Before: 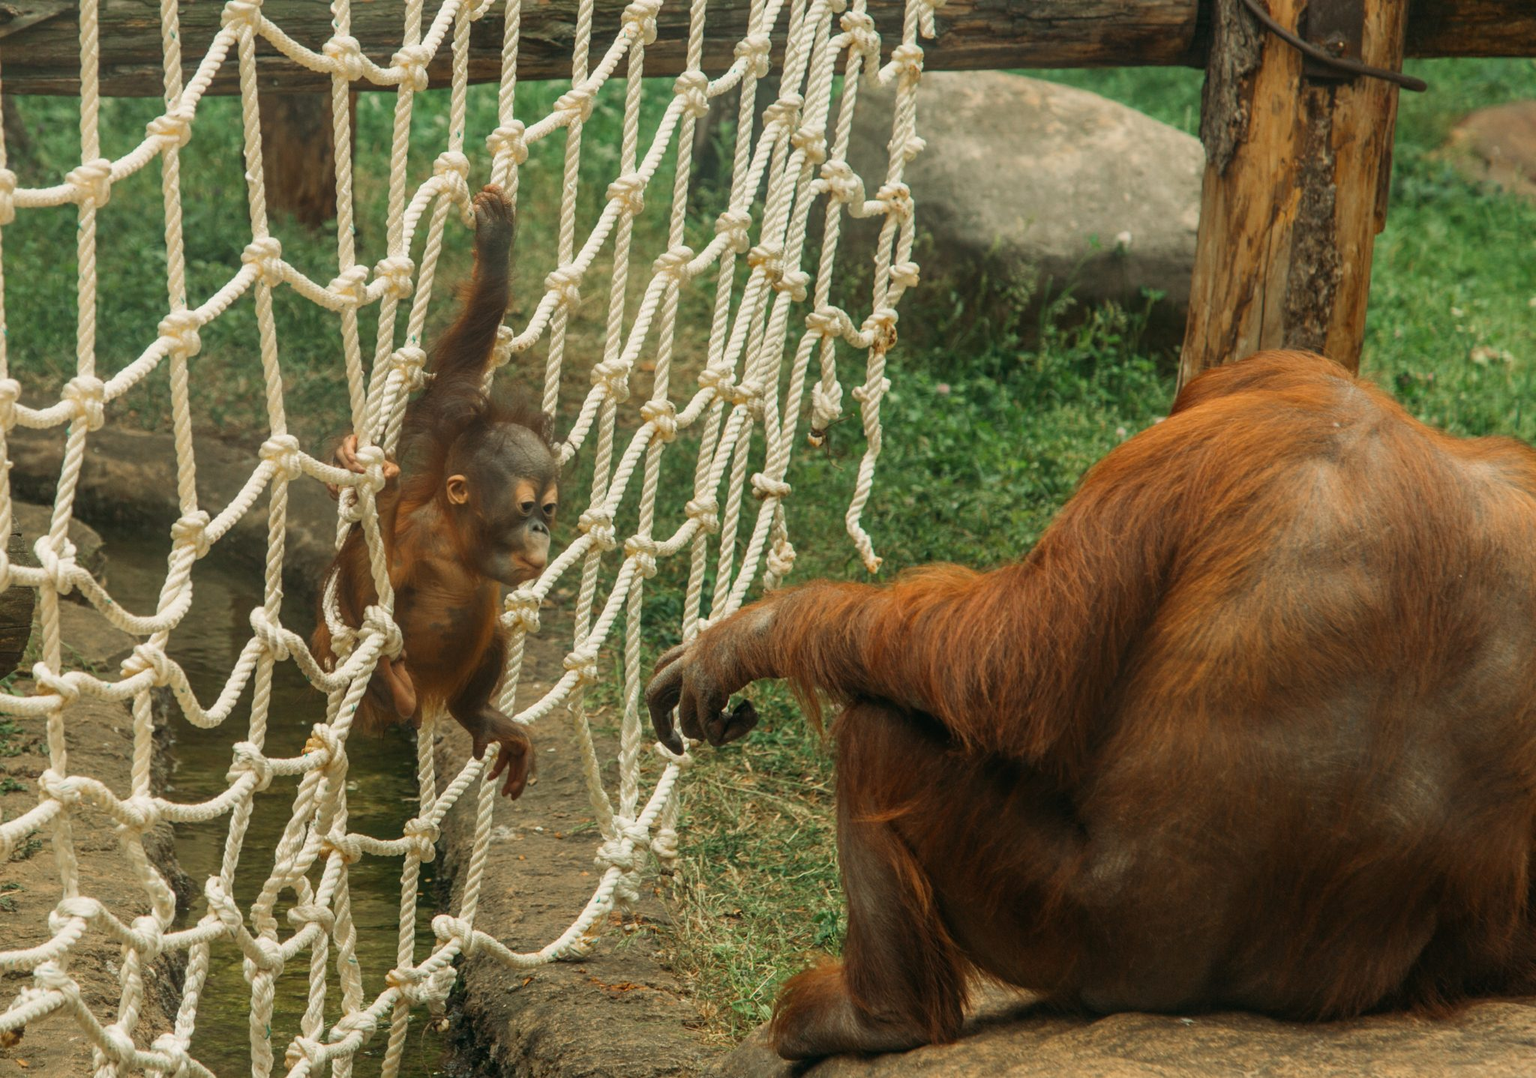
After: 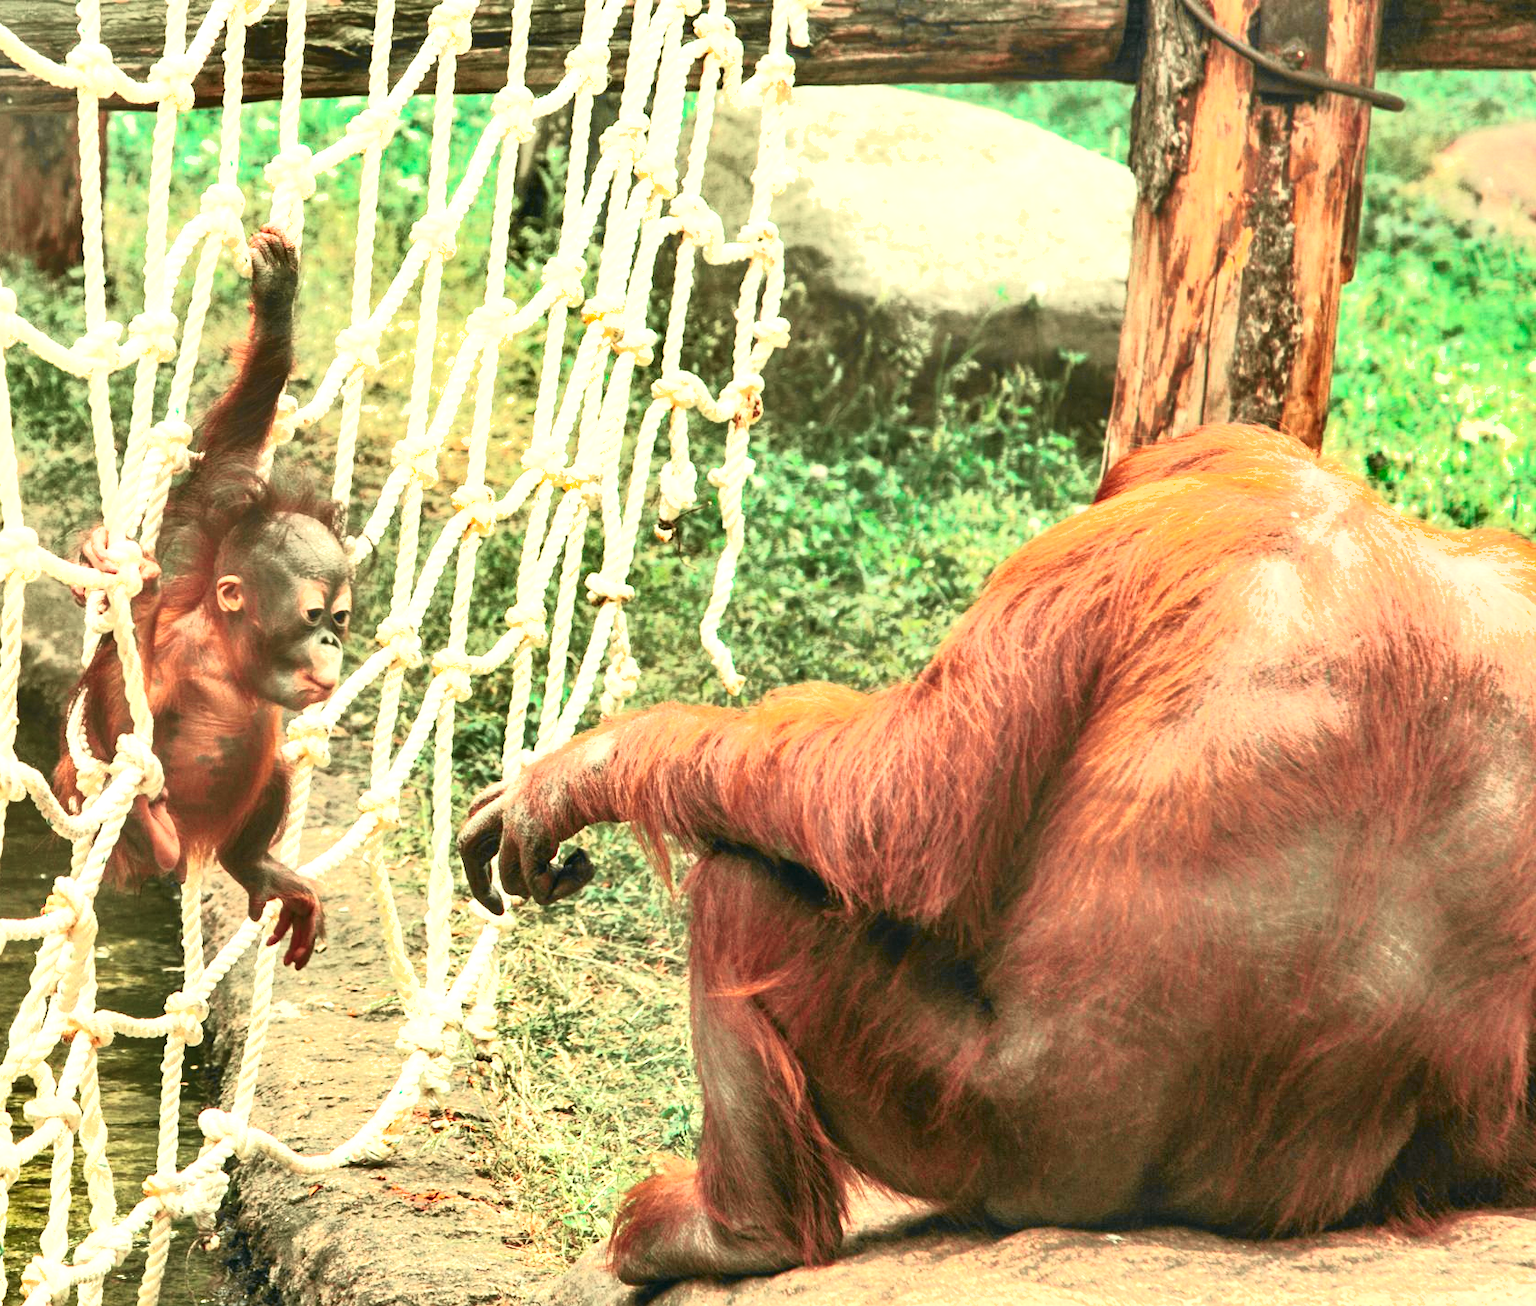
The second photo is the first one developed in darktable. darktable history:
crop: left 17.452%, bottom 0.018%
exposure: exposure 2.012 EV, compensate highlight preservation false
shadows and highlights: shadows 60.43, soften with gaussian
tone curve: curves: ch0 [(0, 0) (0.105, 0.068) (0.195, 0.162) (0.283, 0.283) (0.384, 0.404) (0.485, 0.531) (0.638, 0.681) (0.795, 0.879) (1, 0.977)]; ch1 [(0, 0) (0.161, 0.092) (0.35, 0.33) (0.379, 0.401) (0.456, 0.469) (0.504, 0.498) (0.53, 0.532) (0.58, 0.619) (0.635, 0.671) (1, 1)]; ch2 [(0, 0) (0.371, 0.362) (0.437, 0.437) (0.483, 0.484) (0.53, 0.515) (0.56, 0.58) (0.622, 0.606) (1, 1)], color space Lab, independent channels, preserve colors none
